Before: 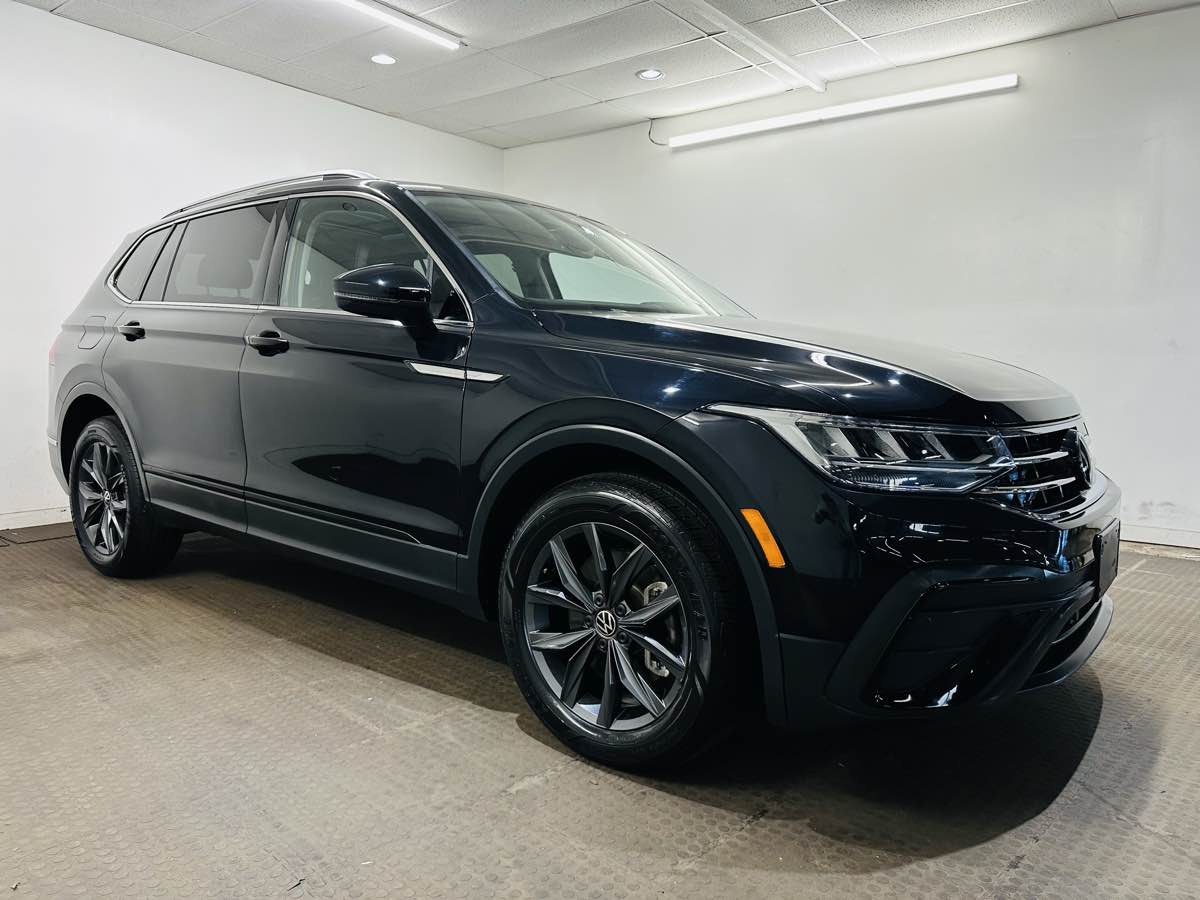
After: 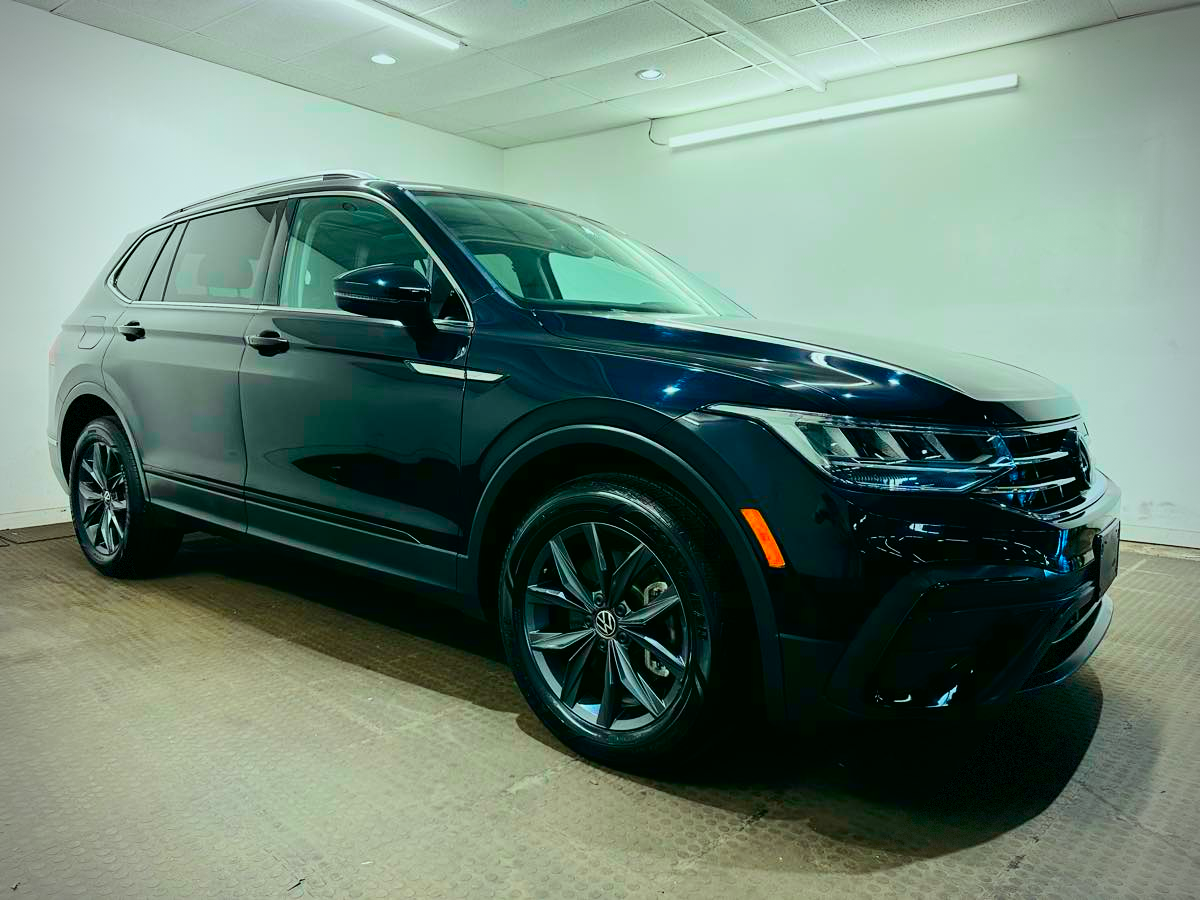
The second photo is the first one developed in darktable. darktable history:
vignetting: dithering 8-bit output, unbound false
white balance: red 0.988, blue 1.017
color correction: highlights a* -7.33, highlights b* 1.26, shadows a* -3.55, saturation 1.4
tone curve: curves: ch0 [(0, 0) (0.068, 0.031) (0.175, 0.132) (0.337, 0.304) (0.498, 0.511) (0.748, 0.762) (0.993, 0.954)]; ch1 [(0, 0) (0.294, 0.184) (0.359, 0.34) (0.362, 0.35) (0.43, 0.41) (0.476, 0.457) (0.499, 0.5) (0.529, 0.523) (0.677, 0.762) (1, 1)]; ch2 [(0, 0) (0.431, 0.419) (0.495, 0.502) (0.524, 0.534) (0.557, 0.56) (0.634, 0.654) (0.728, 0.722) (1, 1)], color space Lab, independent channels, preserve colors none
